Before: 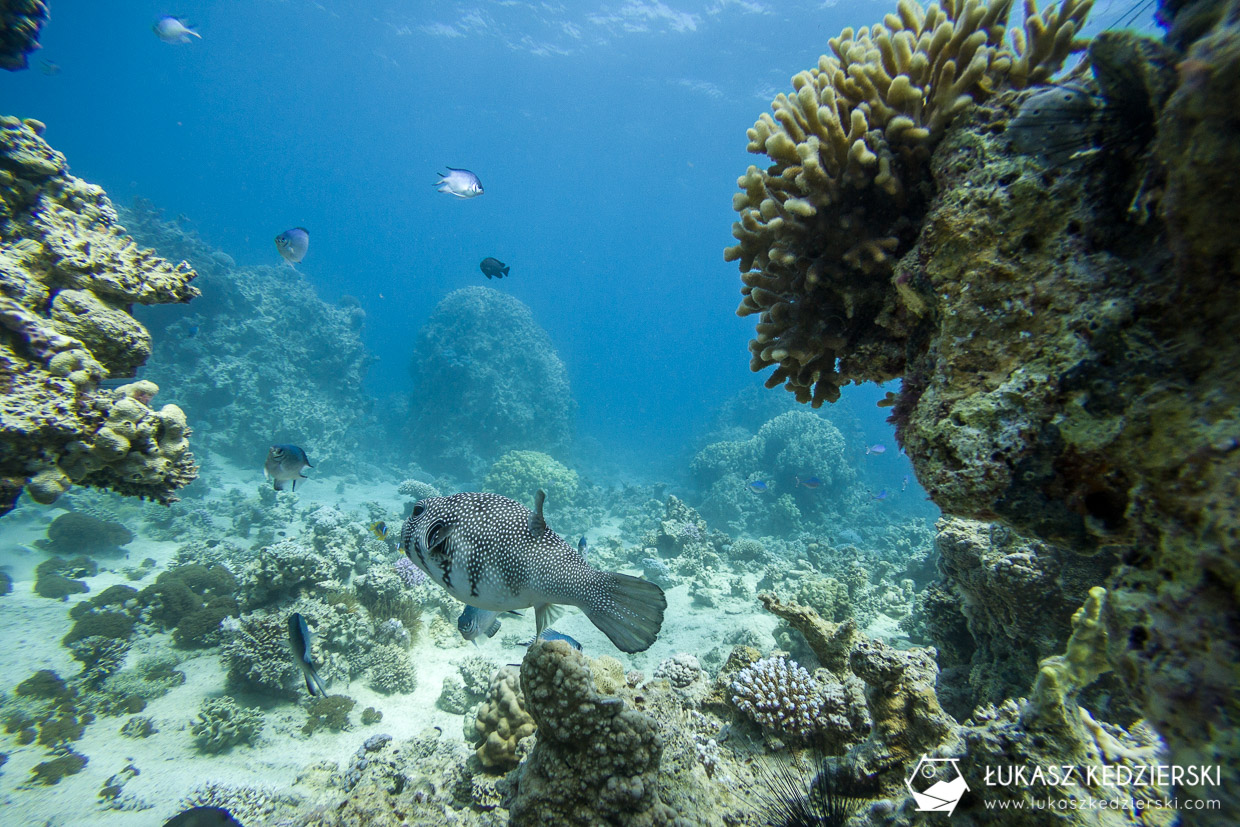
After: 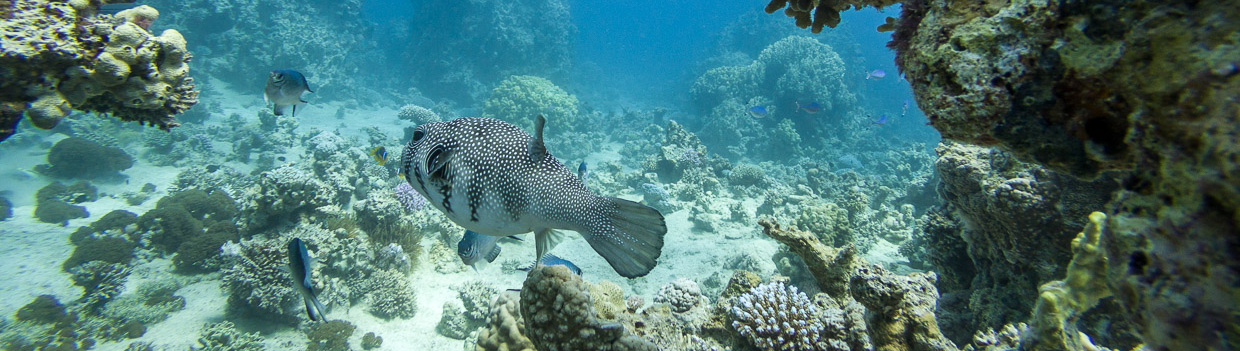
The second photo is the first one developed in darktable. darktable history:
crop: top 45.37%, bottom 12.137%
